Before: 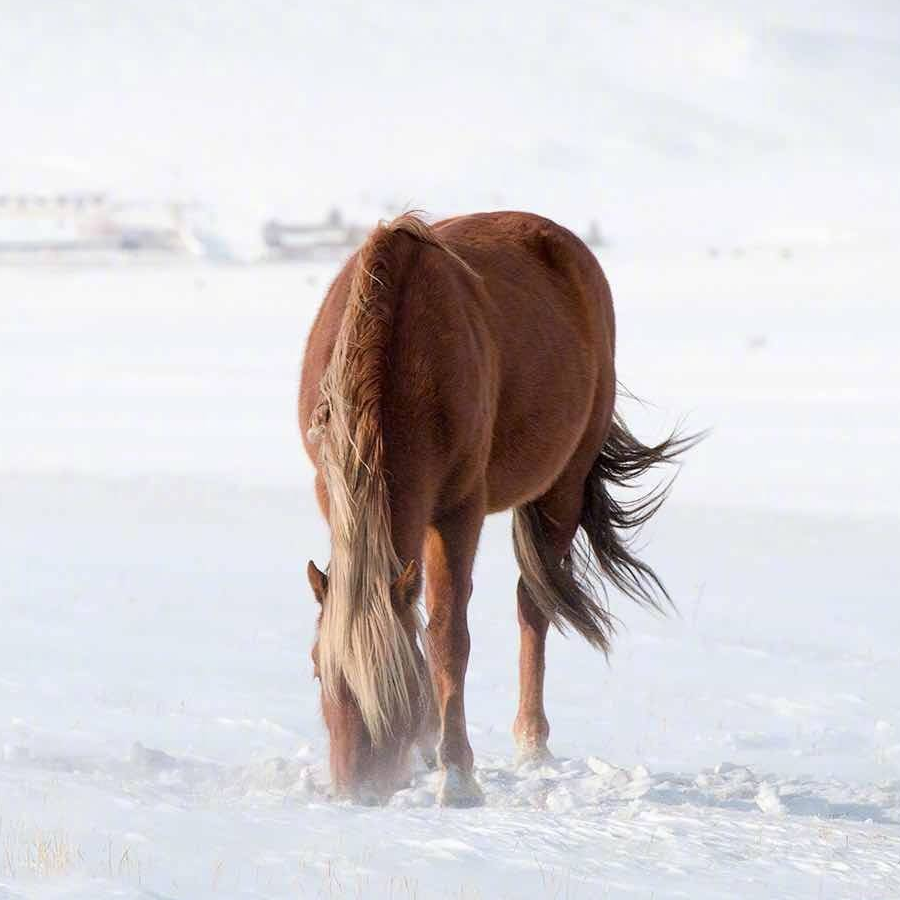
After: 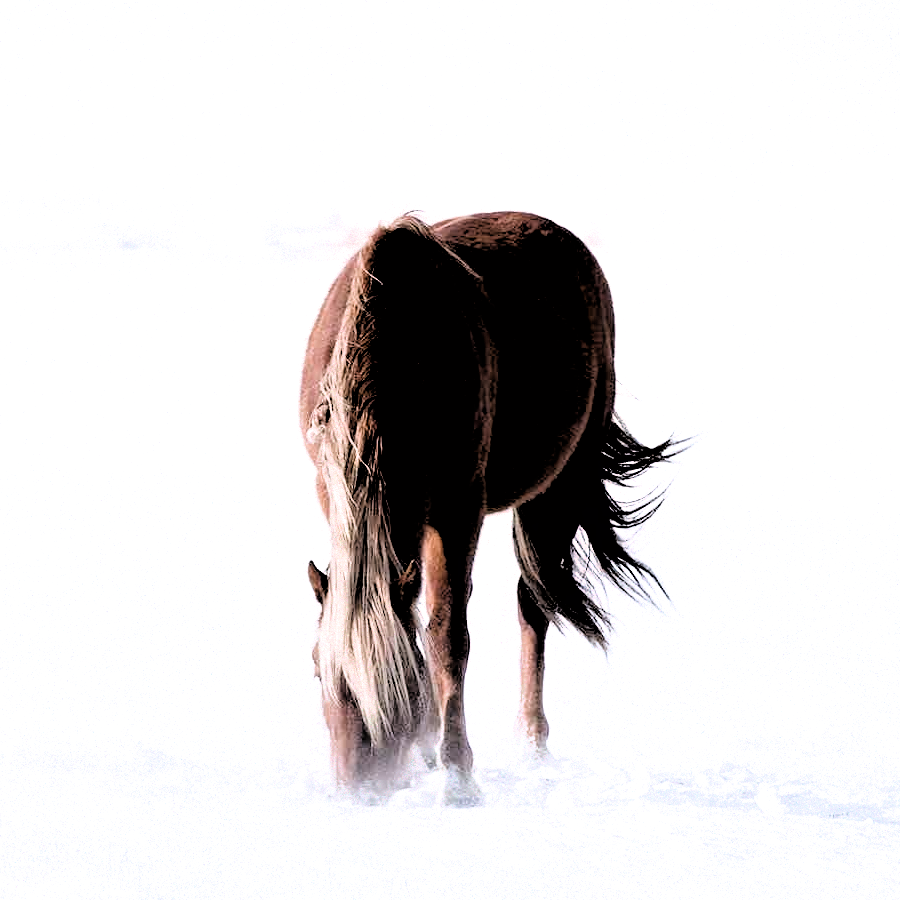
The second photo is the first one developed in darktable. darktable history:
color calibration: illuminant as shot in camera, x 0.358, y 0.373, temperature 4628.91 K
filmic rgb: black relative exposure -1 EV, white relative exposure 2.05 EV, hardness 1.52, contrast 2.25, enable highlight reconstruction true
